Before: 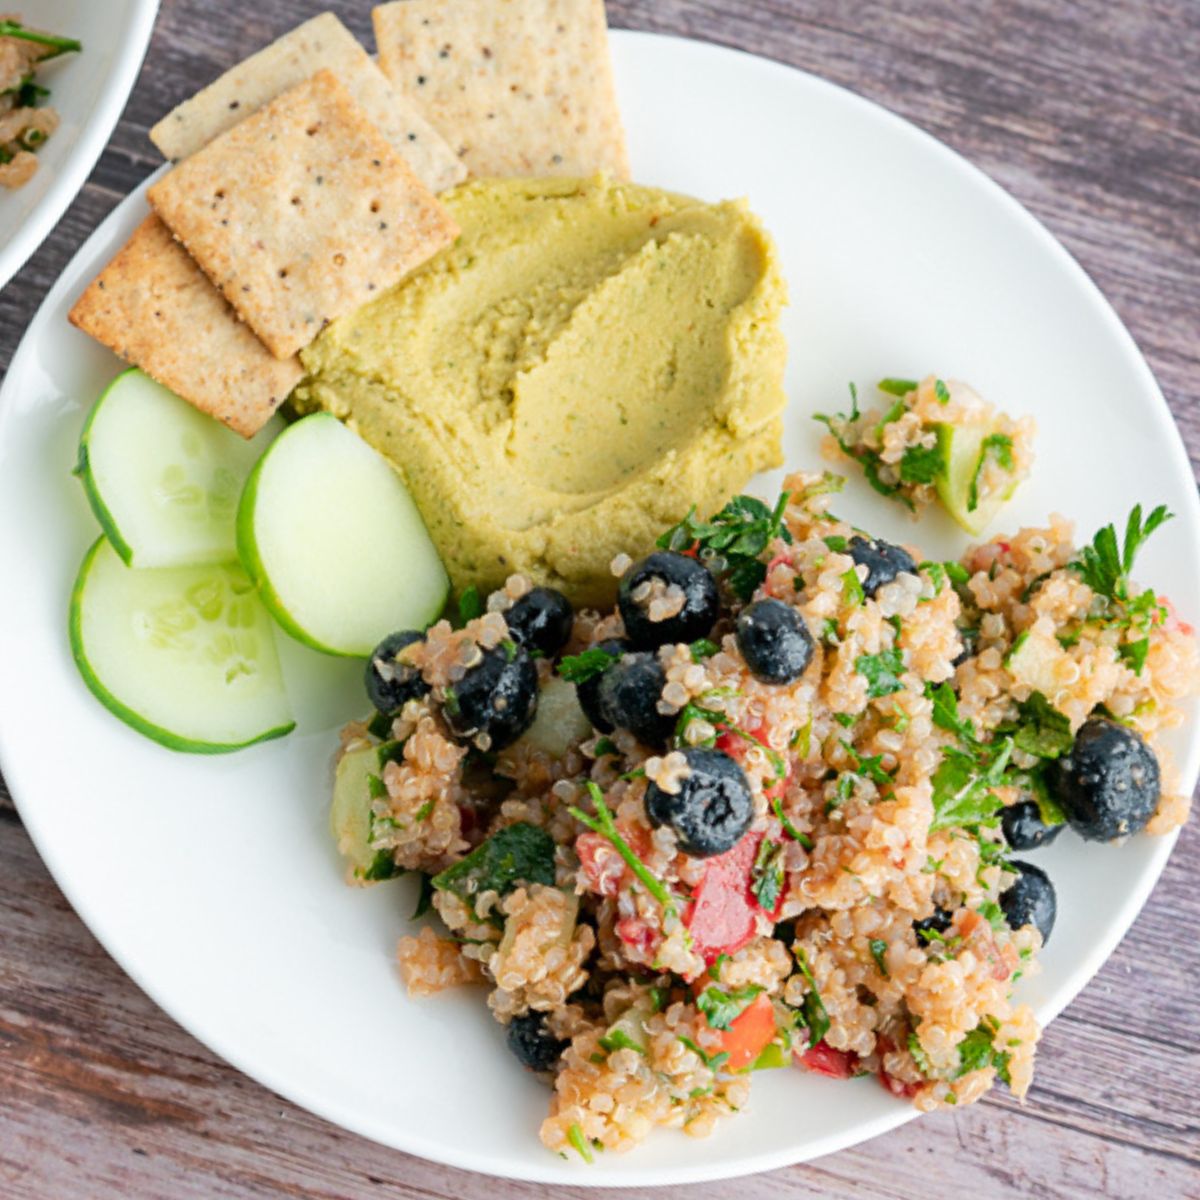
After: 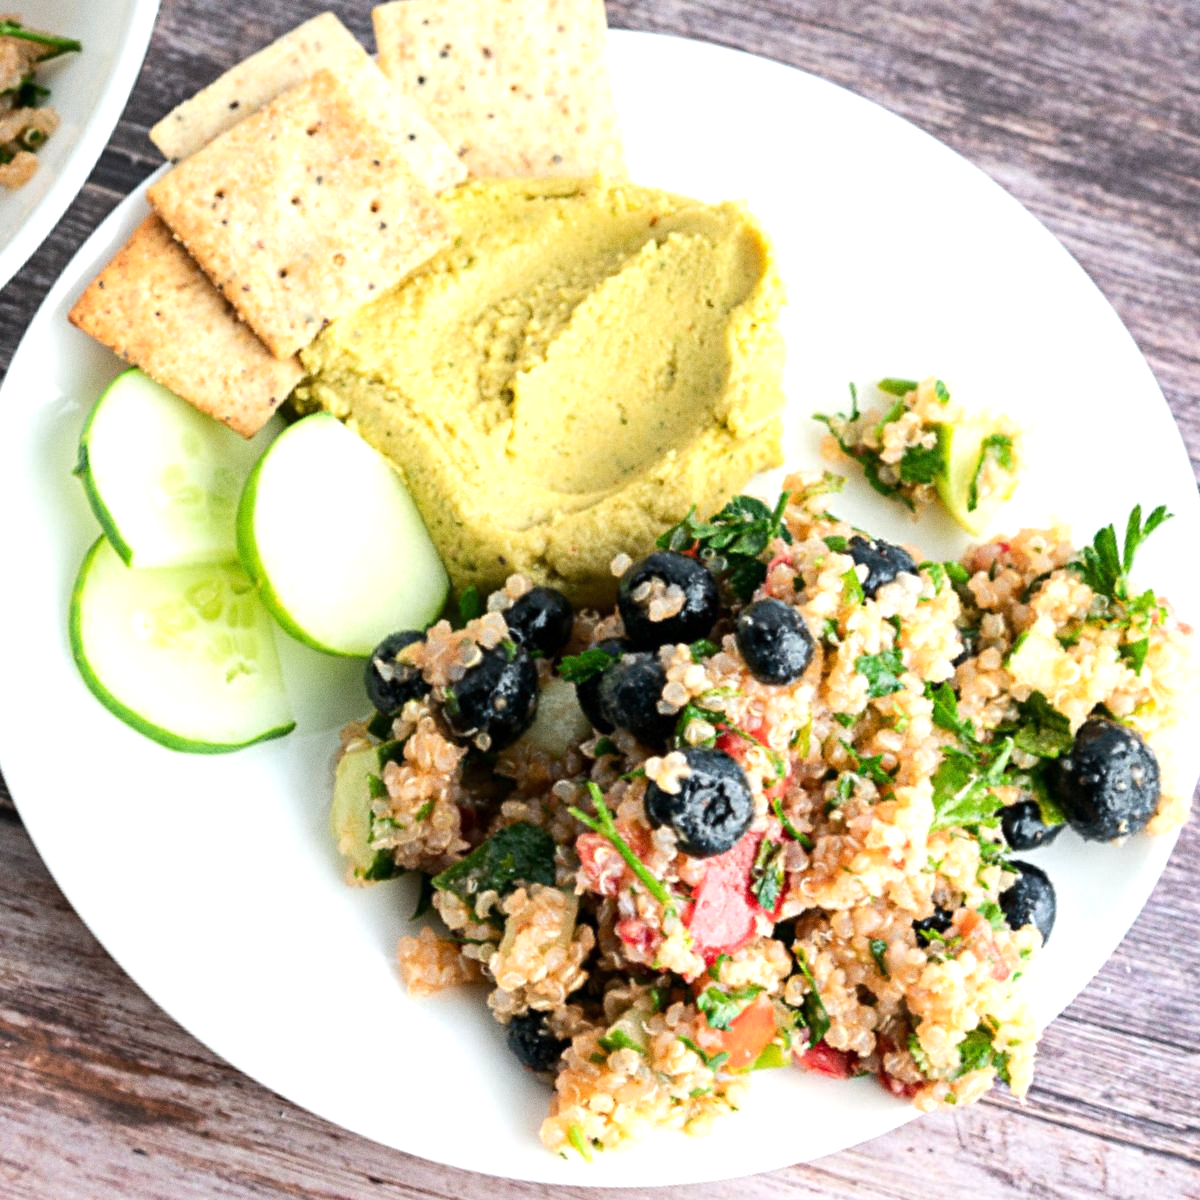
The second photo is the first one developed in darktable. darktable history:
tone equalizer: -8 EV -0.75 EV, -7 EV -0.7 EV, -6 EV -0.6 EV, -5 EV -0.4 EV, -3 EV 0.4 EV, -2 EV 0.6 EV, -1 EV 0.7 EV, +0 EV 0.75 EV, edges refinement/feathering 500, mask exposure compensation -1.57 EV, preserve details no
grain: coarseness 7.08 ISO, strength 21.67%, mid-tones bias 59.58%
